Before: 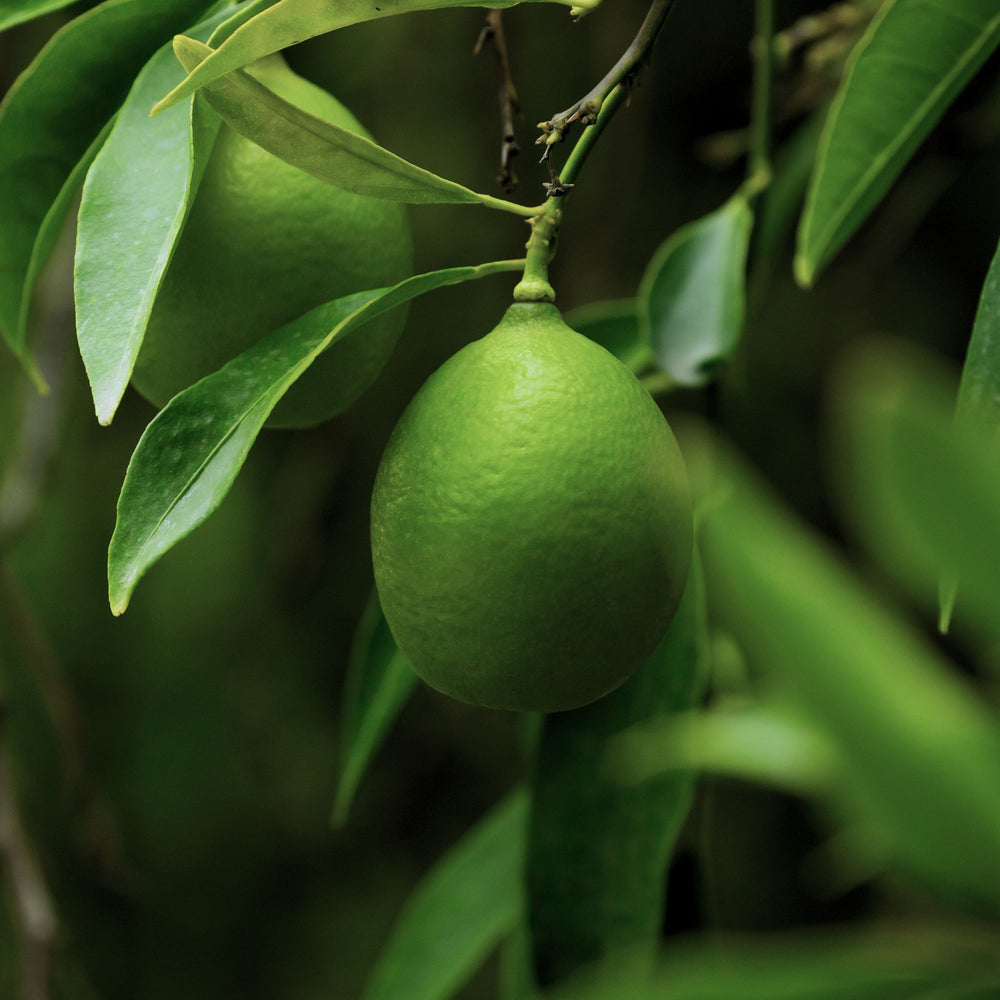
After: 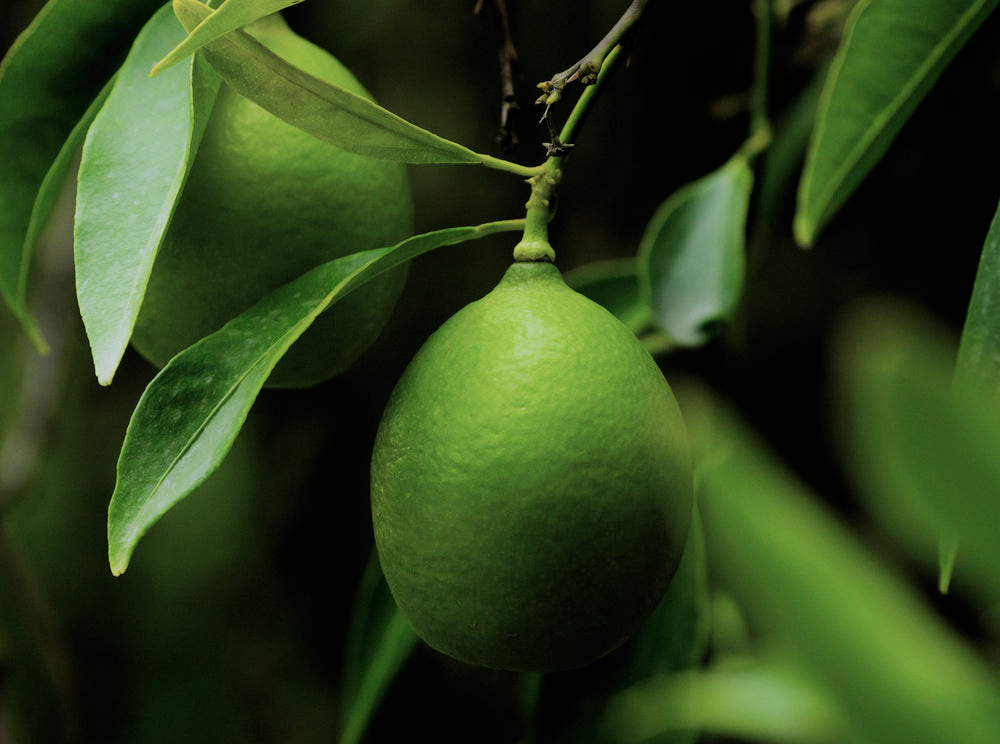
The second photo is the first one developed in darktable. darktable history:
crop: top 4.061%, bottom 21.452%
contrast equalizer: octaves 7, y [[0.511, 0.558, 0.631, 0.632, 0.559, 0.512], [0.5 ×6], [0.5 ×6], [0 ×6], [0 ×6]], mix -0.293
filmic rgb: black relative exposure -8.02 EV, white relative exposure 4.01 EV, hardness 4.18, latitude 49.61%, contrast 1.101
